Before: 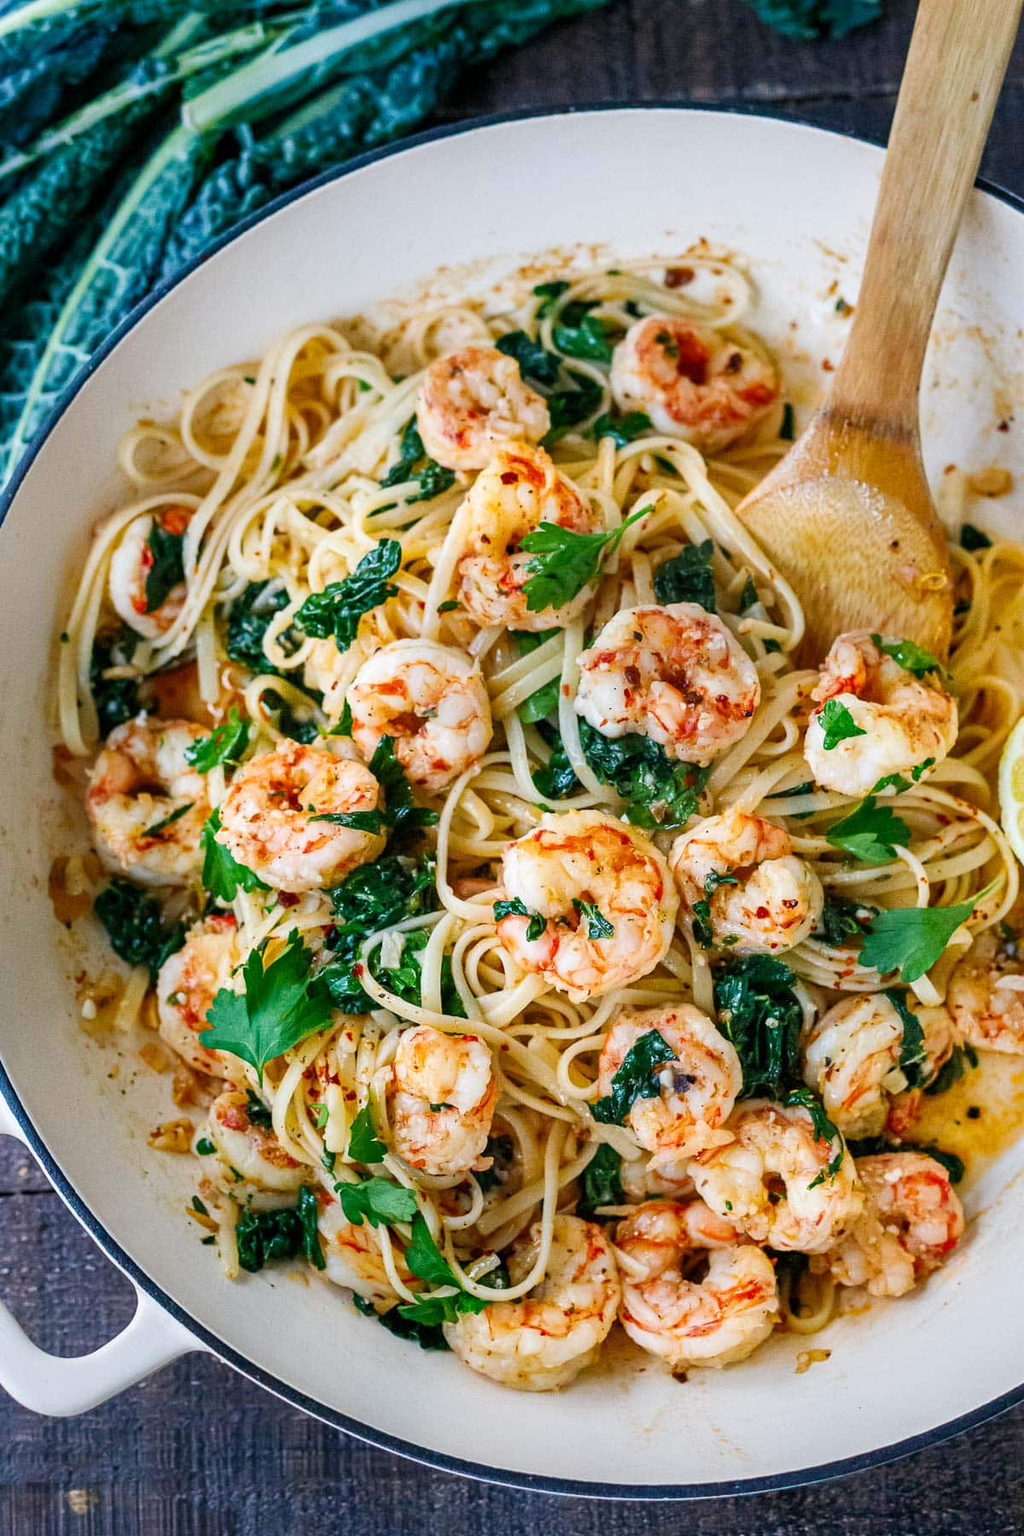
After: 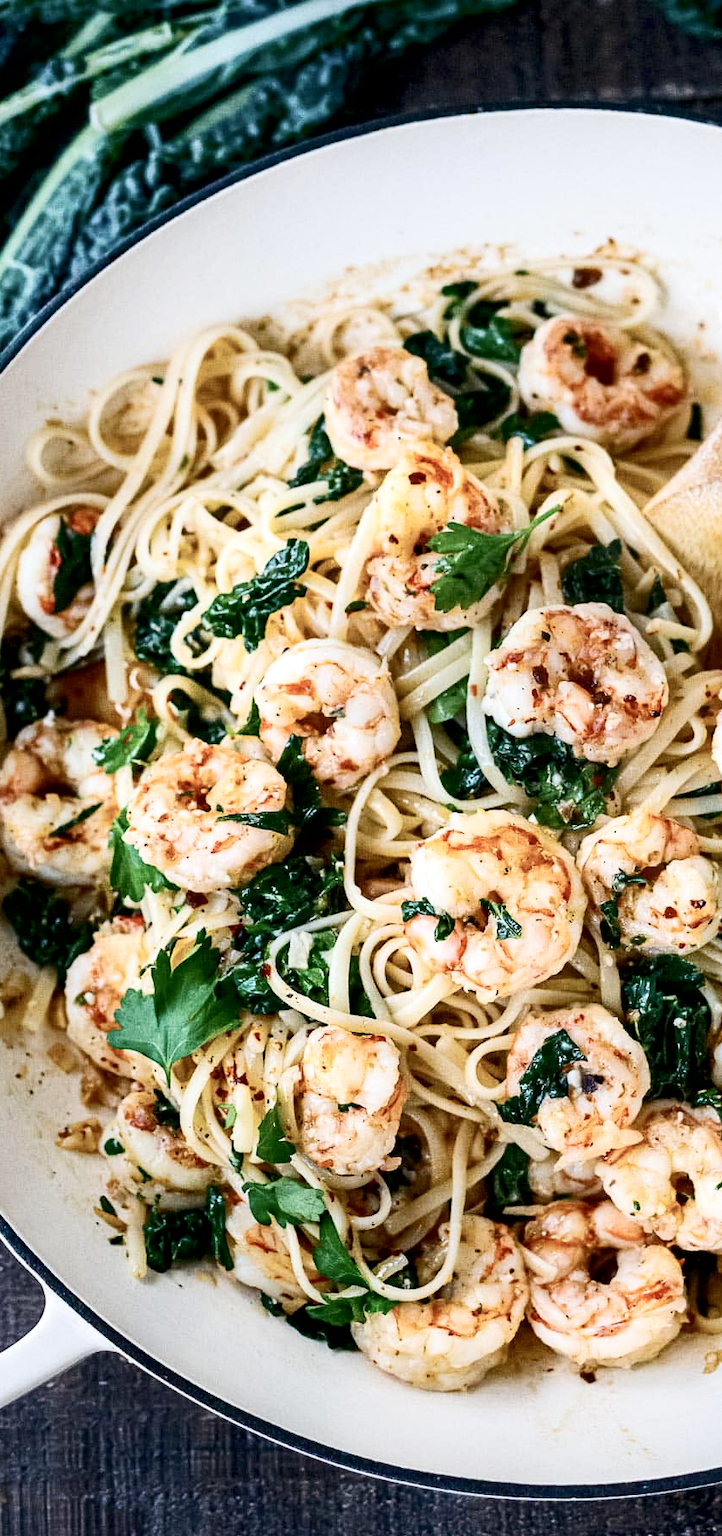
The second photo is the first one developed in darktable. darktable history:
contrast brightness saturation: contrast 0.25, saturation -0.325
exposure: black level correction 0.007, exposure 0.155 EV, compensate highlight preservation false
crop and rotate: left 9.049%, right 20.356%
